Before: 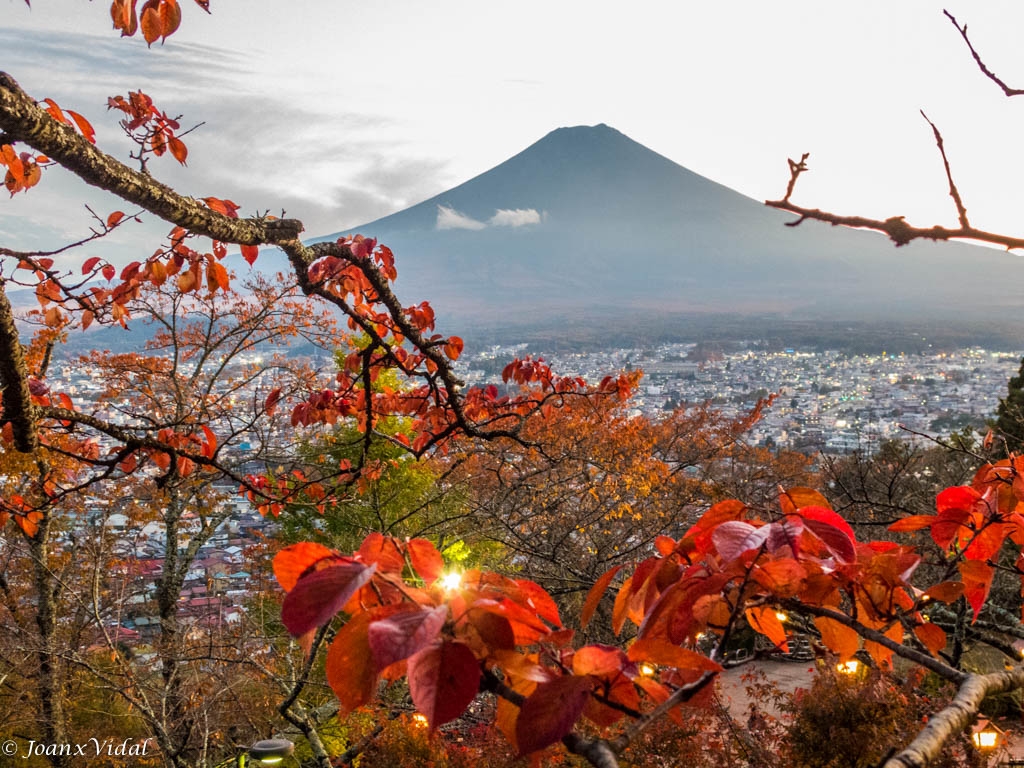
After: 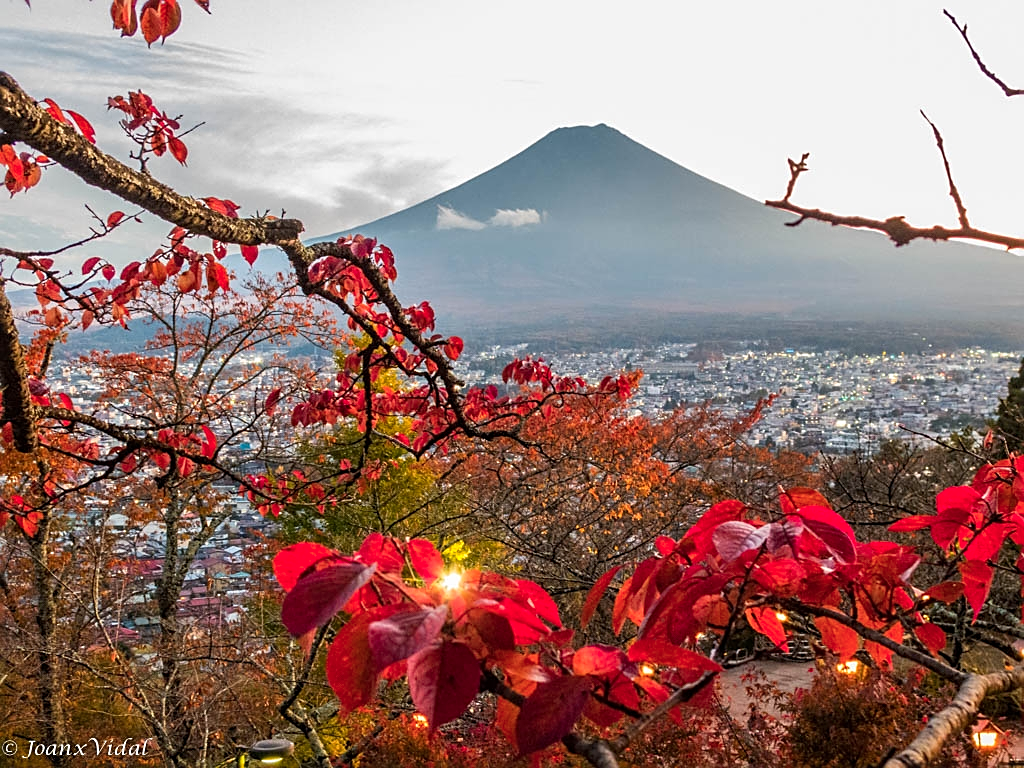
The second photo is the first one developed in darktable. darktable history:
color zones: curves: ch1 [(0.239, 0.552) (0.75, 0.5)]; ch2 [(0.25, 0.462) (0.749, 0.457)]
sharpen: on, module defaults
